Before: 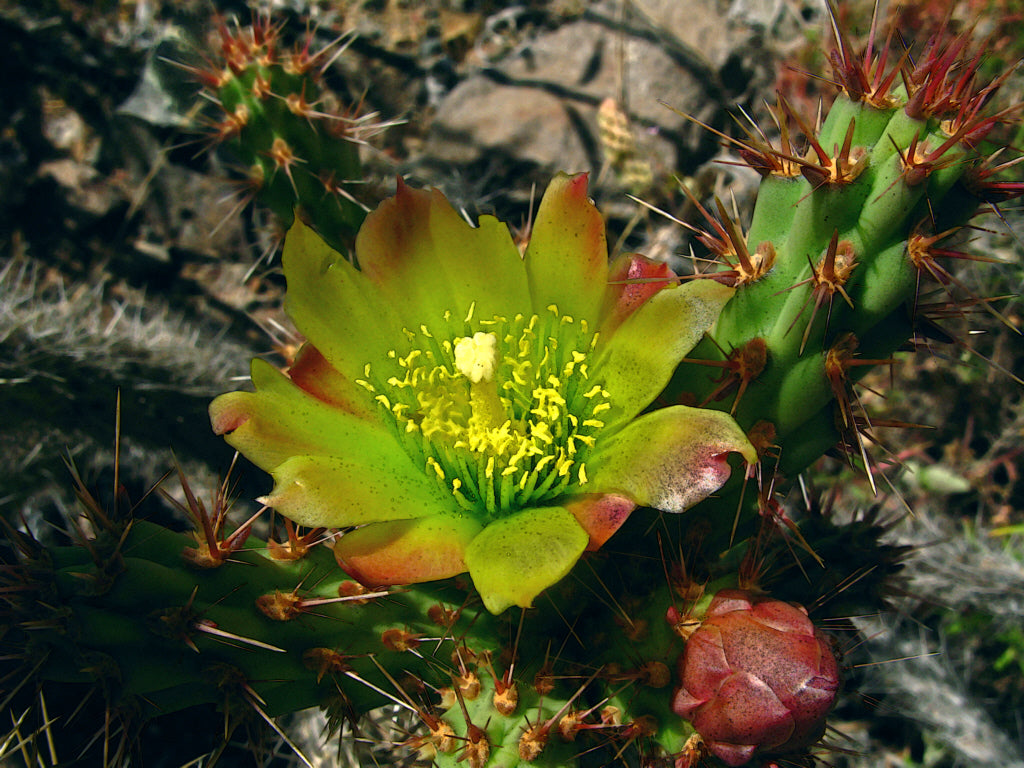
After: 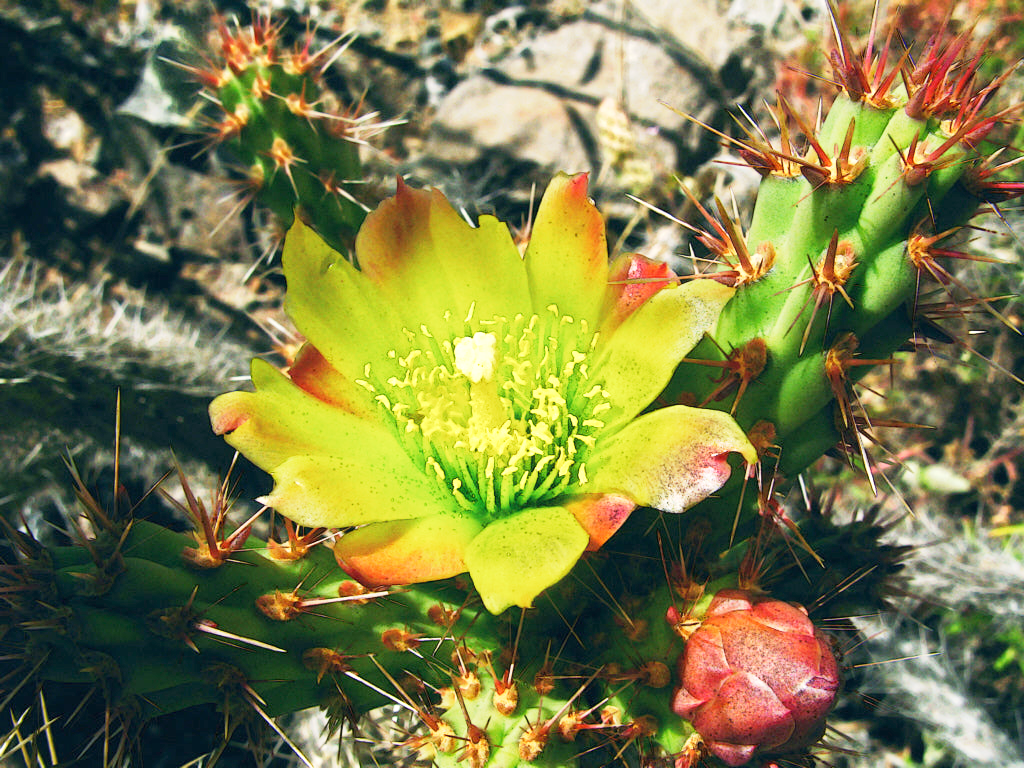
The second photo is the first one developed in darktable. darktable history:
base curve: curves: ch0 [(0, 0) (0.088, 0.125) (0.176, 0.251) (0.354, 0.501) (0.613, 0.749) (1, 0.877)], preserve colors none
exposure: black level correction 0, exposure 1.107 EV, compensate highlight preservation false
